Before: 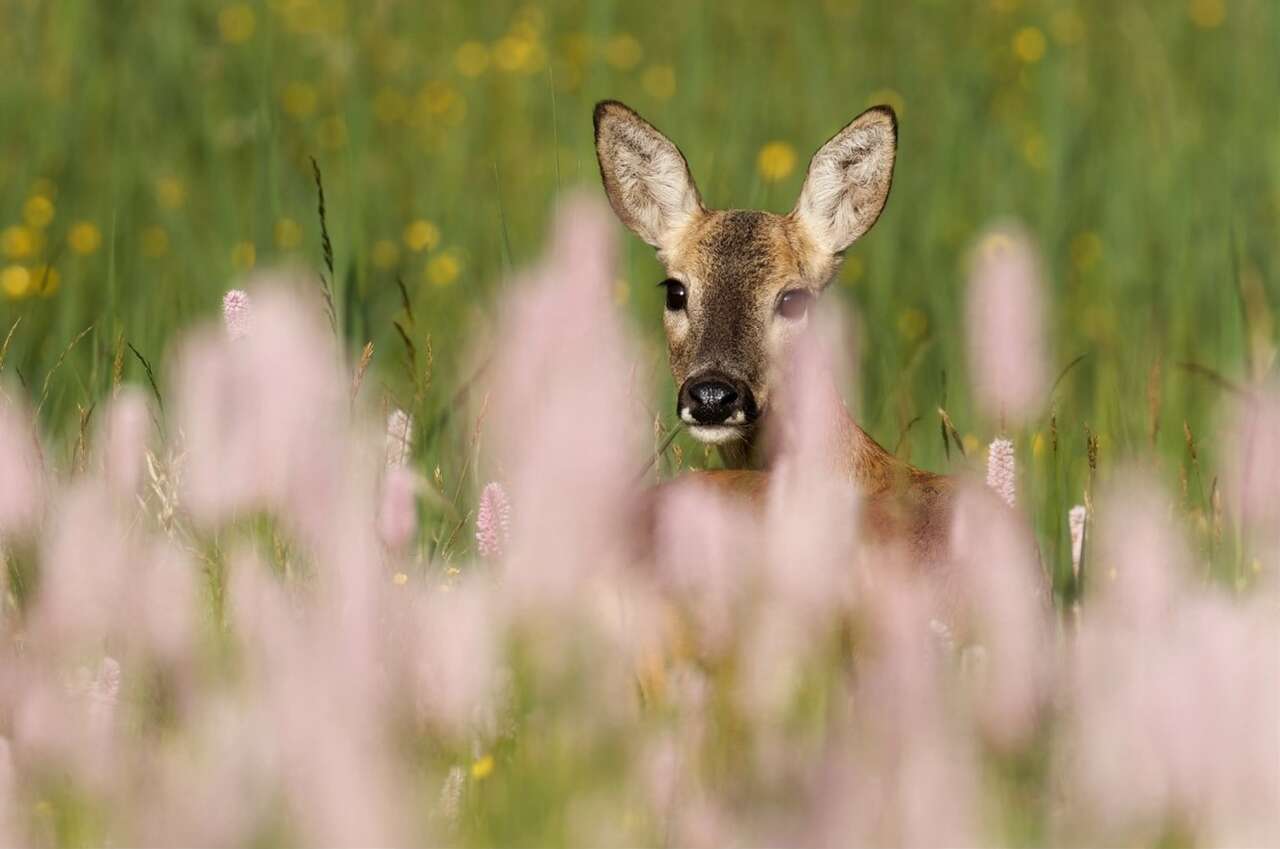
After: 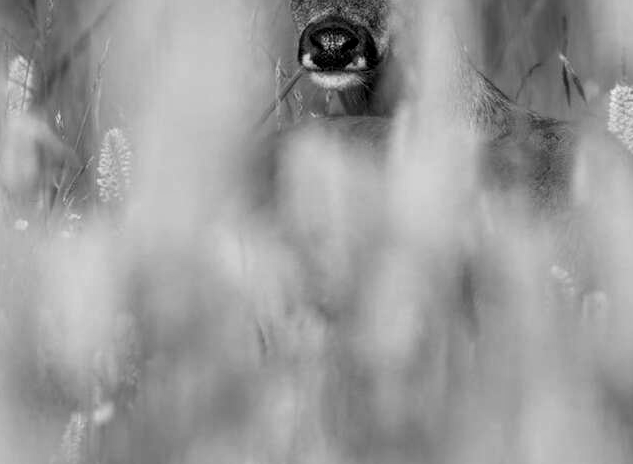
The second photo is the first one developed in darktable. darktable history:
color zones: curves: ch1 [(0.235, 0.558) (0.75, 0.5)]; ch2 [(0.25, 0.462) (0.749, 0.457)], mix 25.94%
local contrast: on, module defaults
crop: left 29.672%, top 41.786%, right 20.851%, bottom 3.487%
monochrome: a 30.25, b 92.03
